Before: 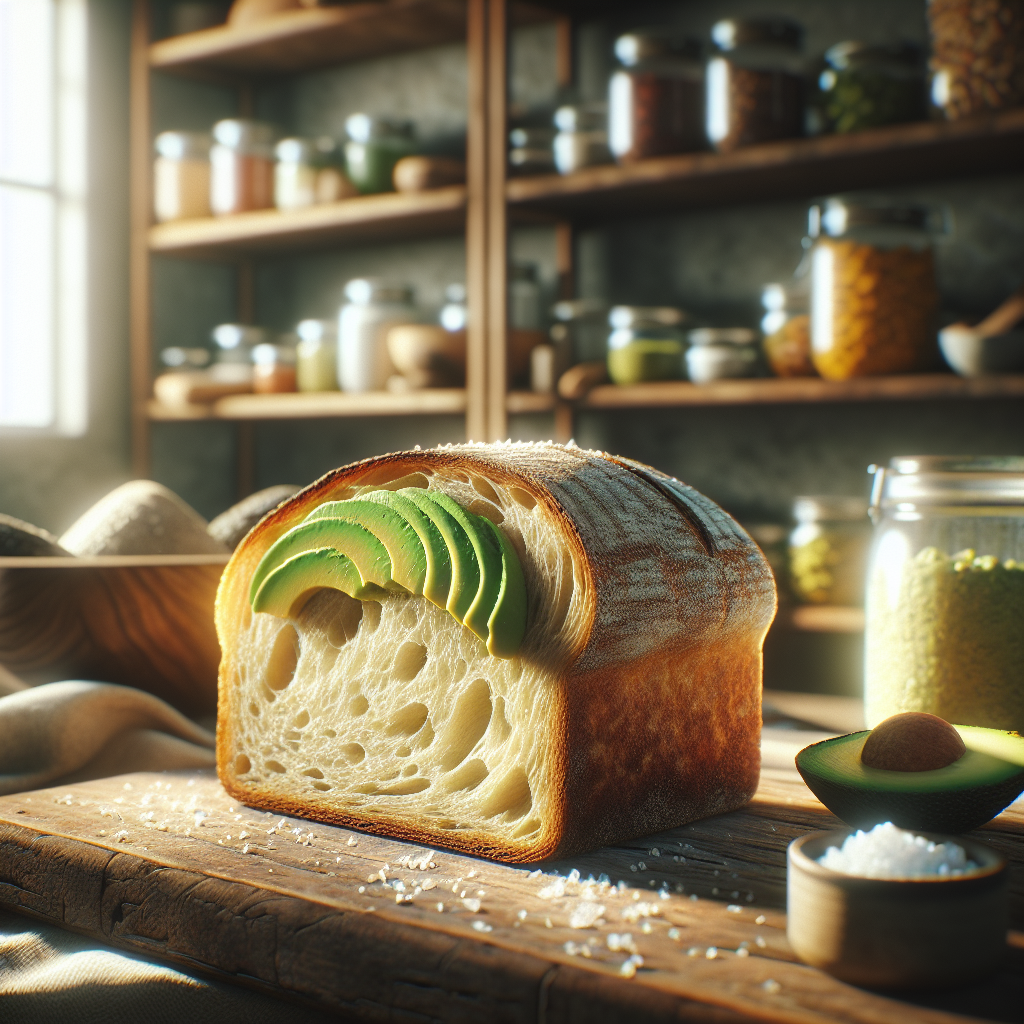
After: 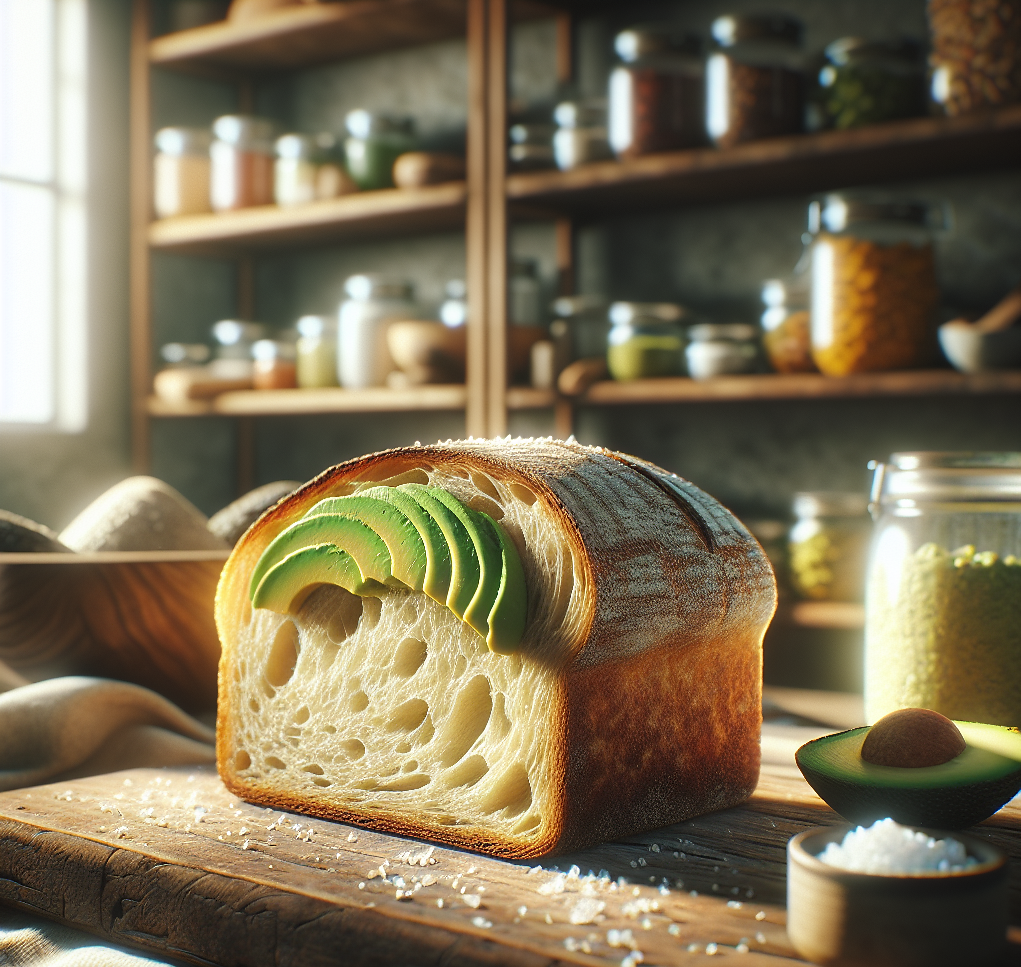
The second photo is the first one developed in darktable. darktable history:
crop: top 0.448%, right 0.264%, bottom 5.045%
sharpen: radius 1, threshold 1
